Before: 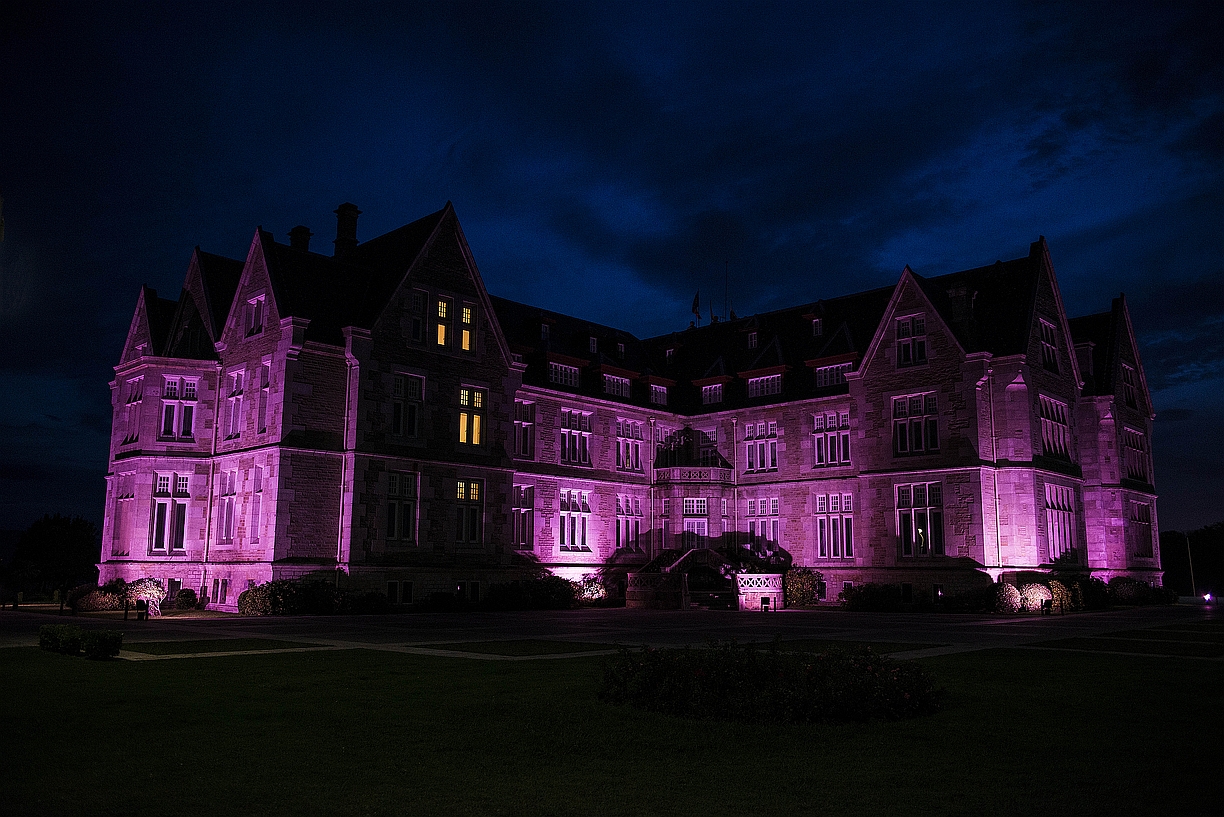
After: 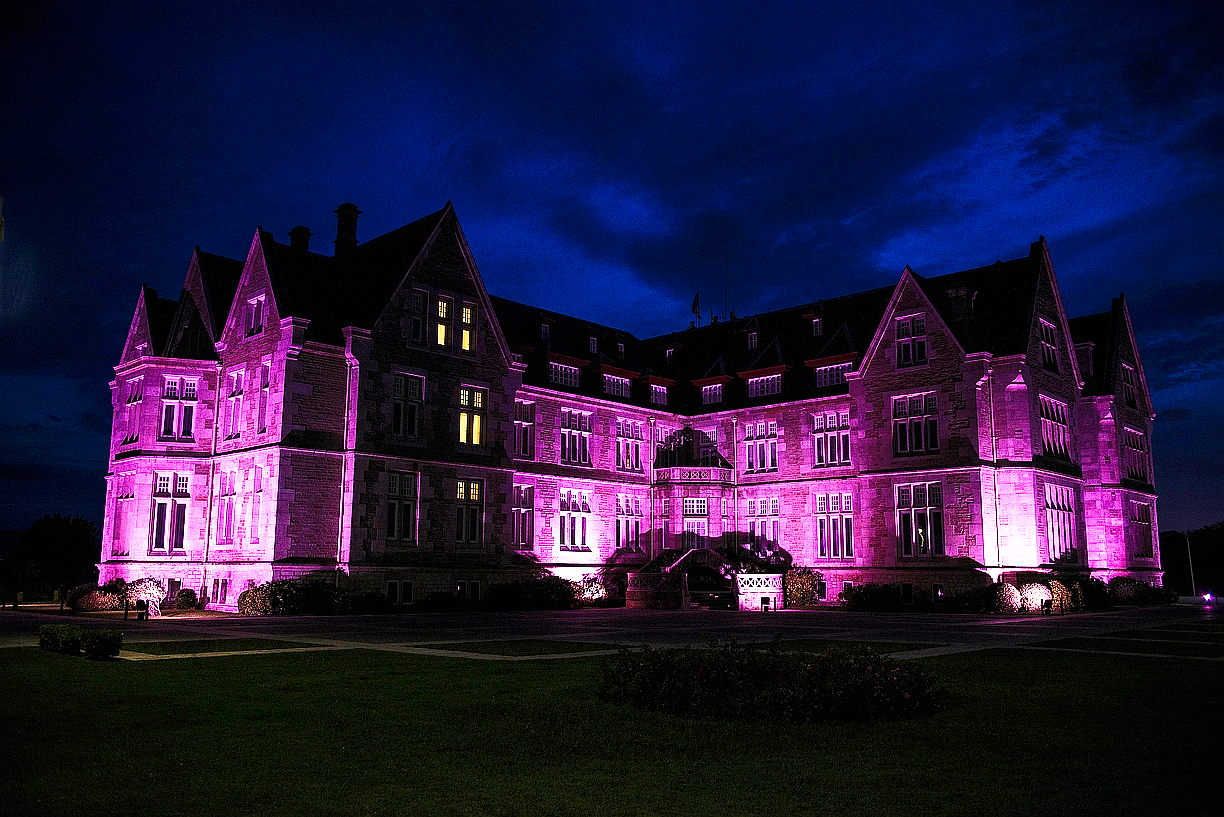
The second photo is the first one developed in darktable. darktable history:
exposure: black level correction 0.001, exposure 0.5 EV, compensate exposure bias true, compensate highlight preservation false
rgb curve: curves: ch0 [(0, 0) (0.093, 0.159) (0.241, 0.265) (0.414, 0.42) (1, 1)], compensate middle gray true, preserve colors basic power
contrast brightness saturation: contrast 0.1, brightness 0.02, saturation 0.02
base curve: curves: ch0 [(0, 0) (0.007, 0.004) (0.027, 0.03) (0.046, 0.07) (0.207, 0.54) (0.442, 0.872) (0.673, 0.972) (1, 1)], preserve colors none
